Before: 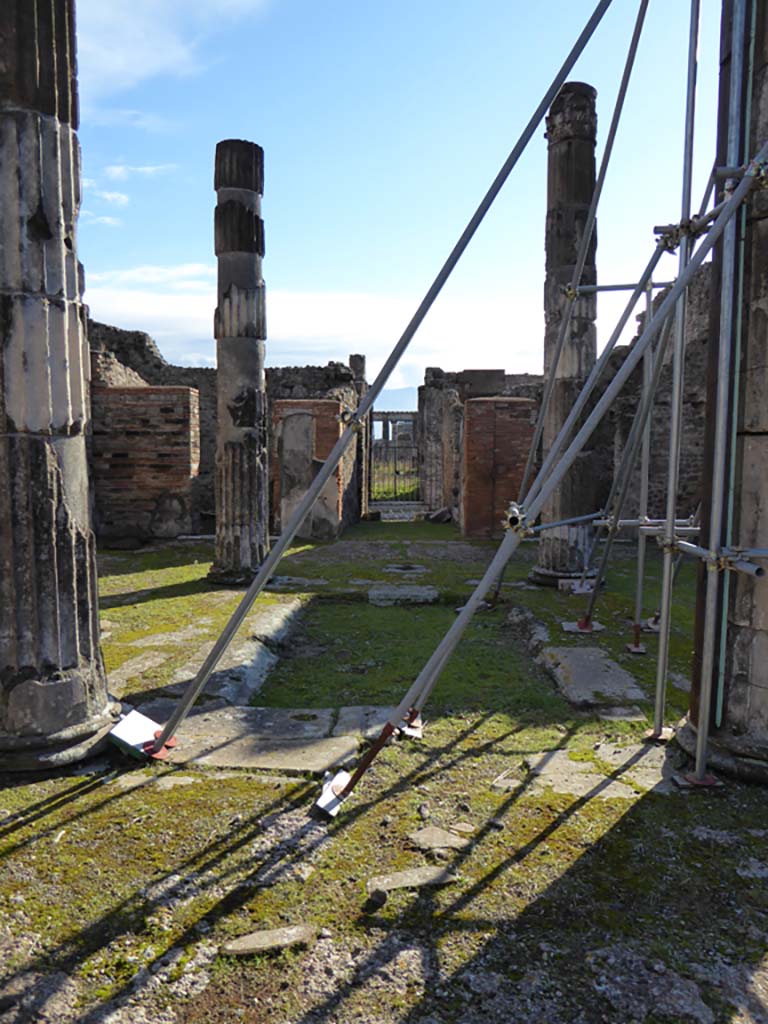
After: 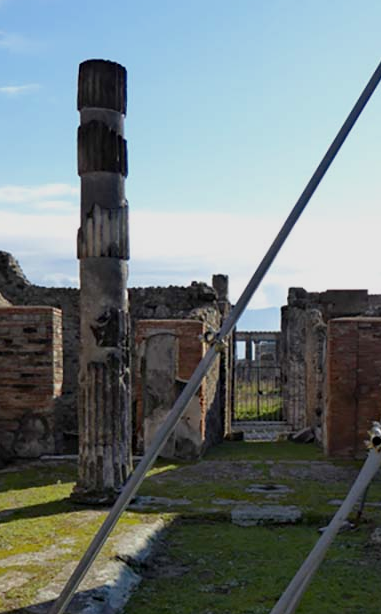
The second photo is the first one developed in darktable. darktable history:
haze removal: strength 0.282, distance 0.246
exposure: exposure -0.353 EV, compensate exposure bias true, compensate highlight preservation false
crop: left 17.853%, top 7.837%, right 32.493%, bottom 32.2%
